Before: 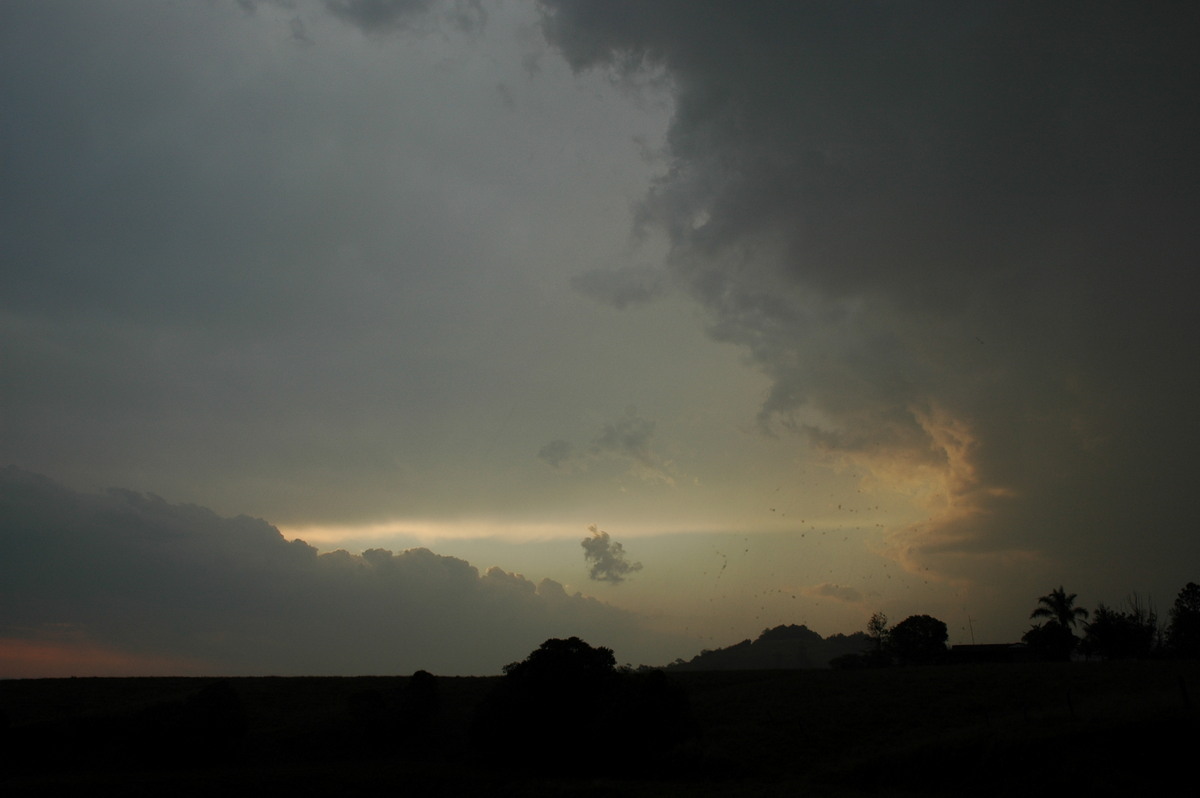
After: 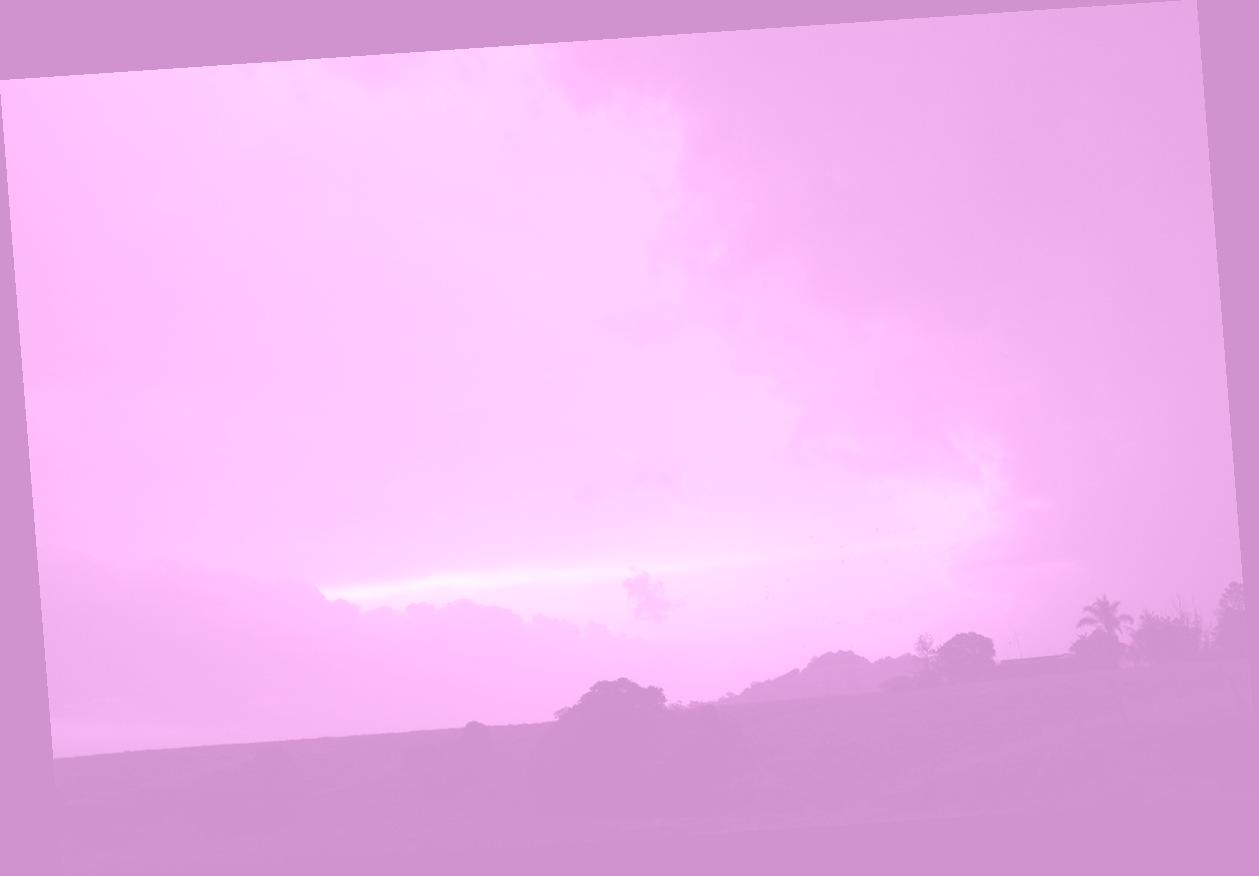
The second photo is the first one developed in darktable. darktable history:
colorize: hue 331.2°, saturation 75%, source mix 30.28%, lightness 70.52%, version 1
exposure: black level correction 0, exposure 1.45 EV, compensate exposure bias true, compensate highlight preservation false
rotate and perspective: rotation -4.2°, shear 0.006, automatic cropping off
